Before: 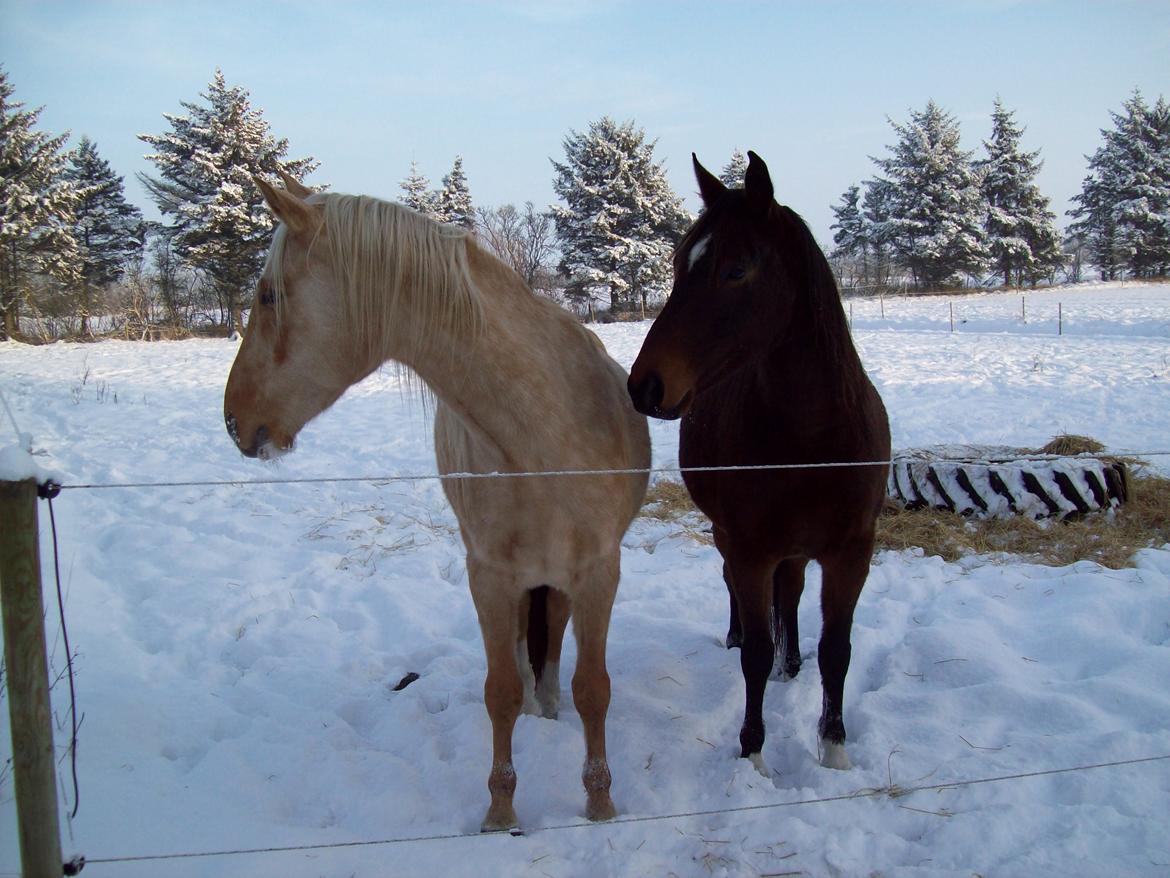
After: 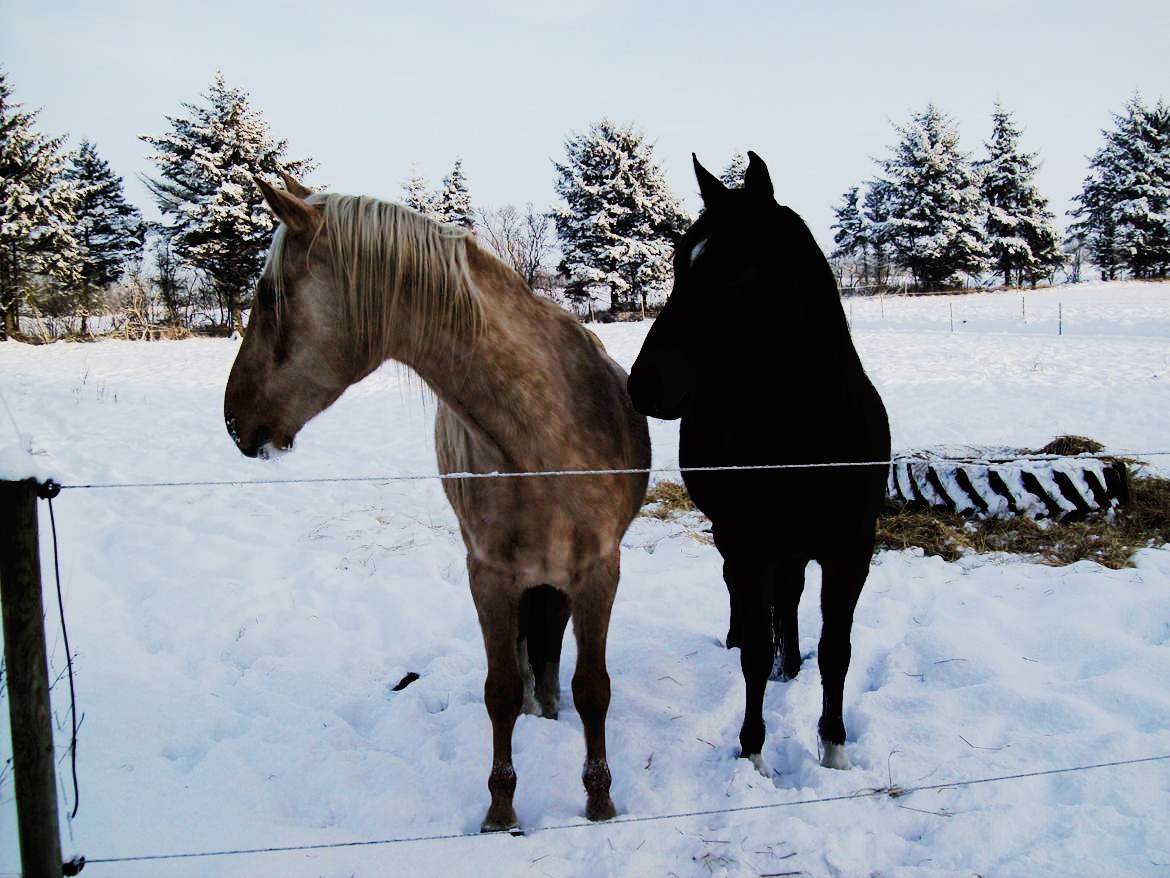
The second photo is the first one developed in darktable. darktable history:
tone curve: curves: ch0 [(0, 0) (0.003, 0.017) (0.011, 0.017) (0.025, 0.017) (0.044, 0.019) (0.069, 0.03) (0.1, 0.046) (0.136, 0.066) (0.177, 0.104) (0.224, 0.151) (0.277, 0.231) (0.335, 0.321) (0.399, 0.454) (0.468, 0.567) (0.543, 0.674) (0.623, 0.763) (0.709, 0.82) (0.801, 0.872) (0.898, 0.934) (1, 1)], preserve colors none
filmic rgb: black relative exposure -5 EV, hardness 2.88, contrast 1.3, highlights saturation mix -10%
